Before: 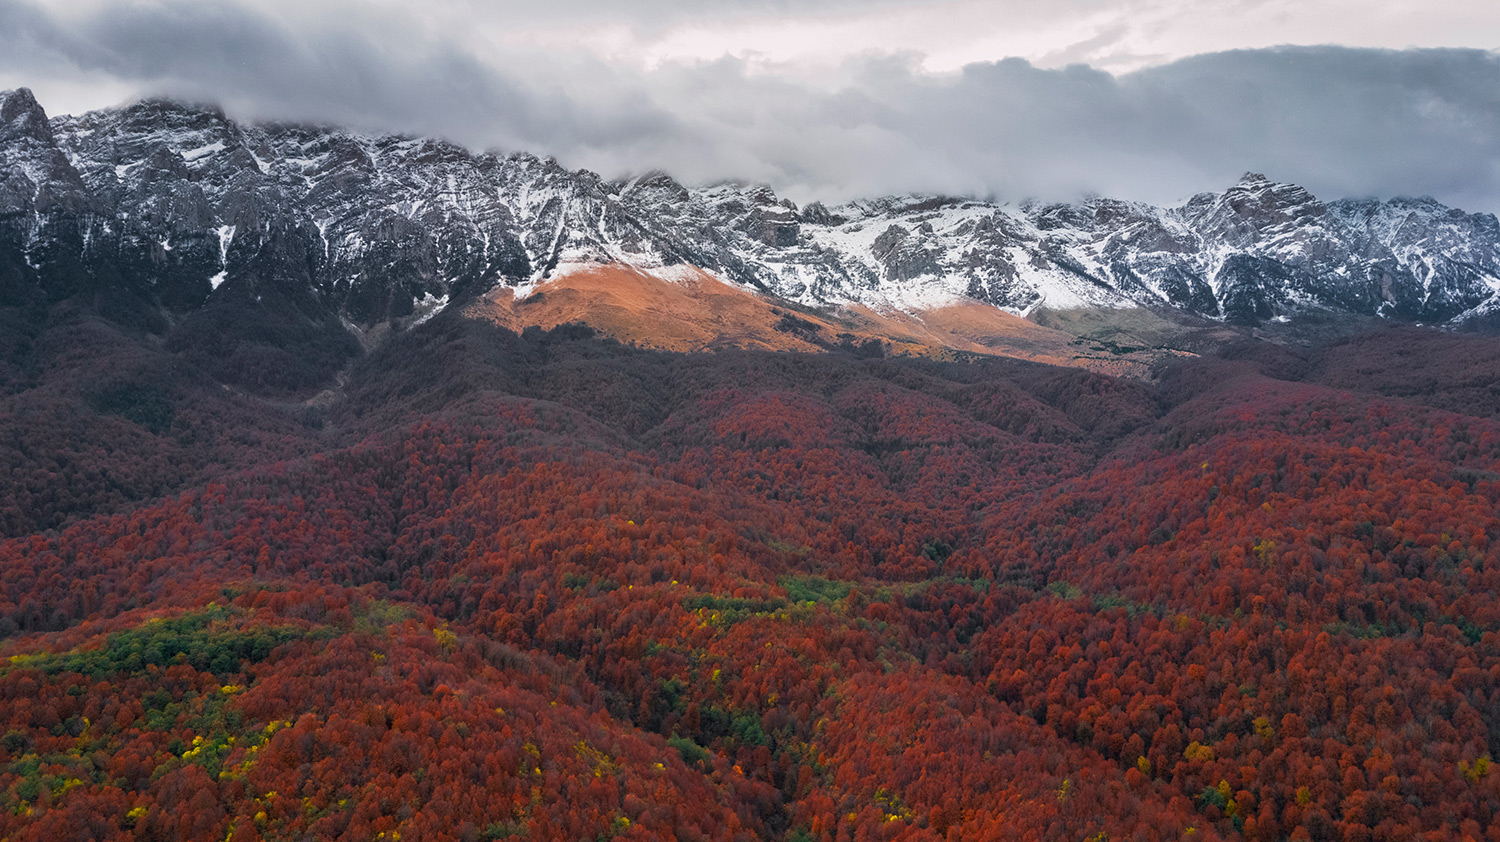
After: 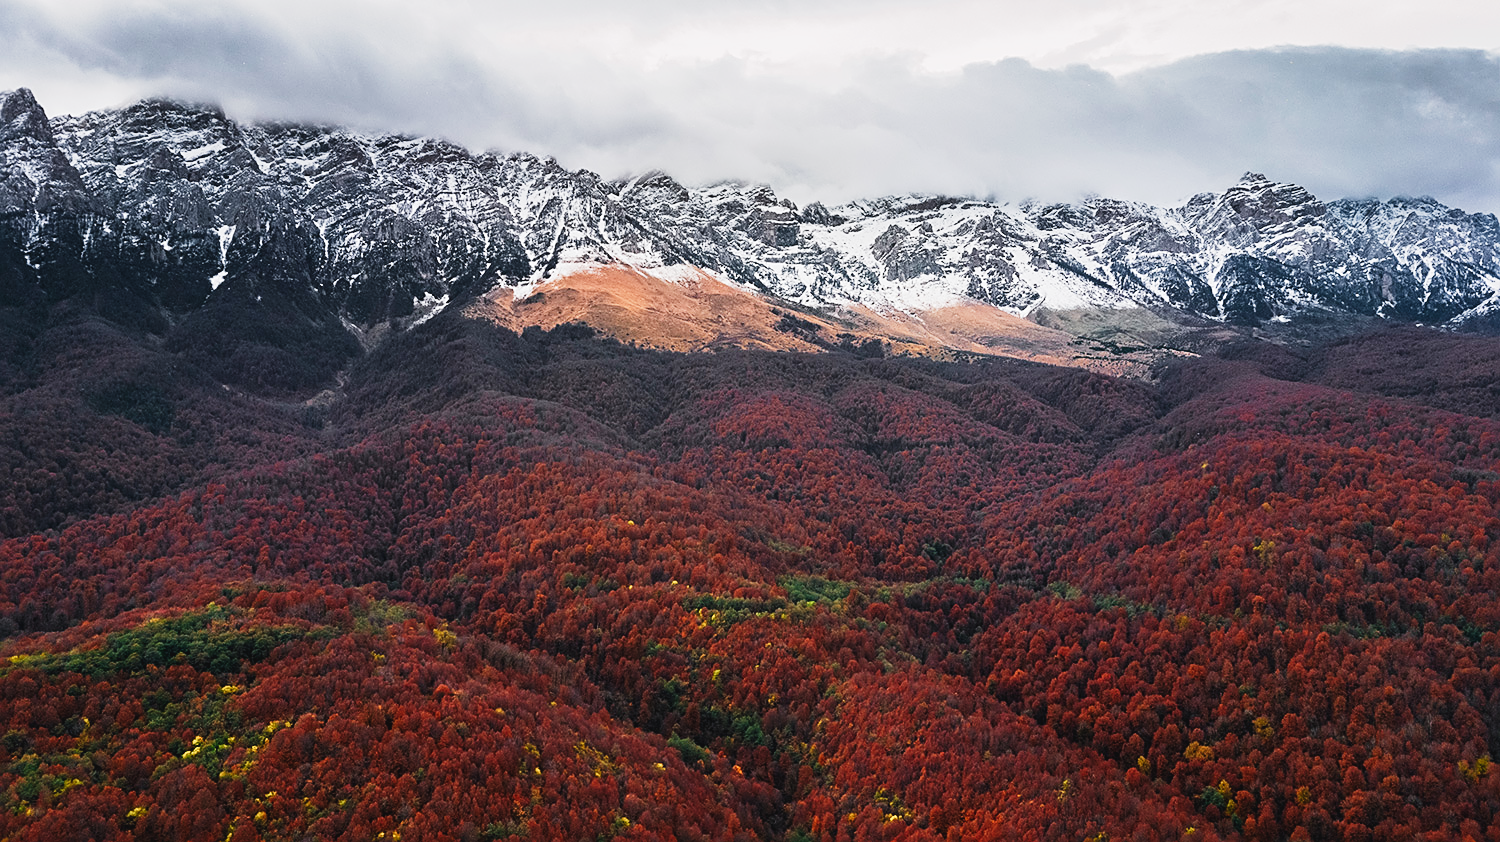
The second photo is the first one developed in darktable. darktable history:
contrast brightness saturation: contrast 0.112, saturation -0.154
tone curve: curves: ch0 [(0, 0.036) (0.037, 0.042) (0.167, 0.143) (0.433, 0.502) (0.531, 0.637) (0.696, 0.825) (0.856, 0.92) (1, 0.98)]; ch1 [(0, 0) (0.424, 0.383) (0.482, 0.459) (0.501, 0.5) (0.522, 0.526) (0.559, 0.563) (0.604, 0.646) (0.715, 0.729) (1, 1)]; ch2 [(0, 0) (0.369, 0.388) (0.45, 0.48) (0.499, 0.502) (0.504, 0.504) (0.512, 0.526) (0.581, 0.595) (0.708, 0.786) (1, 1)], preserve colors none
sharpen: on, module defaults
